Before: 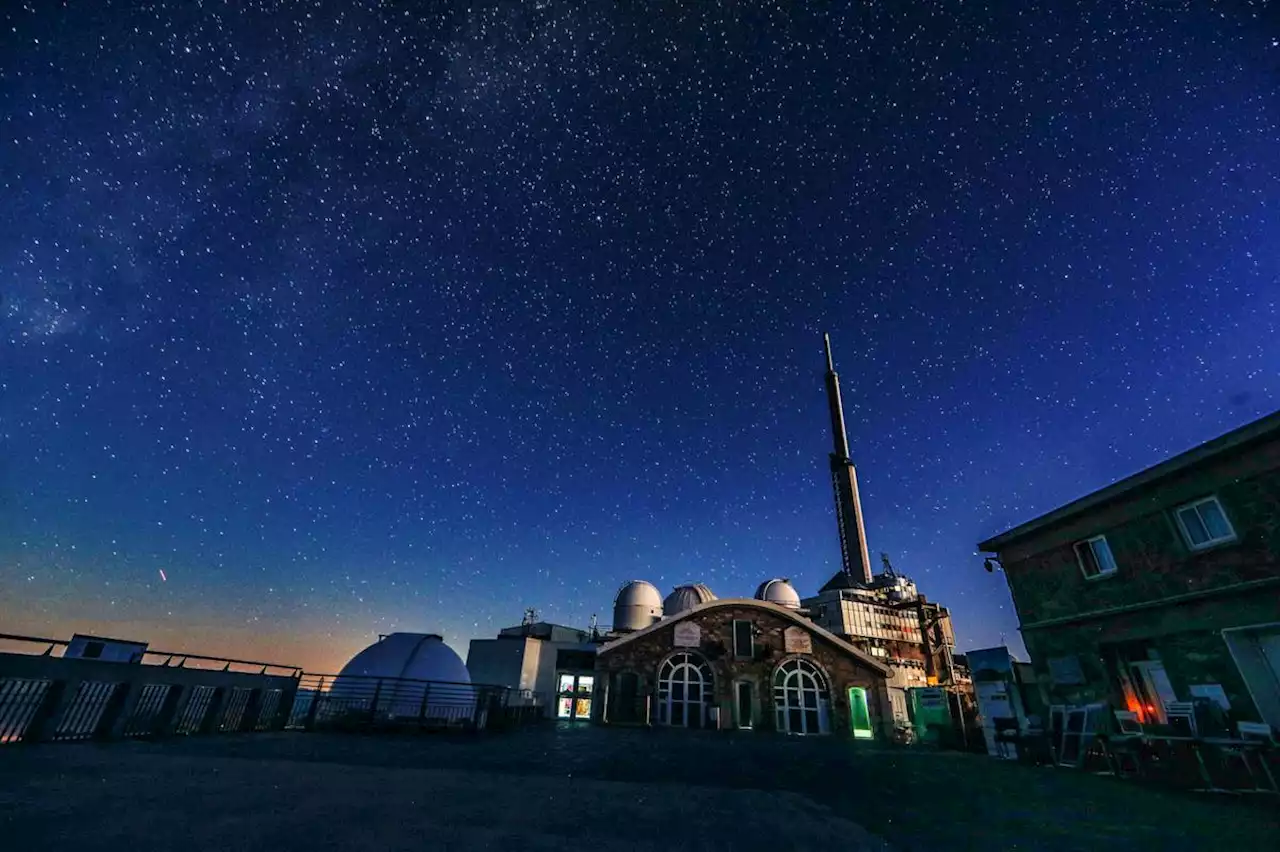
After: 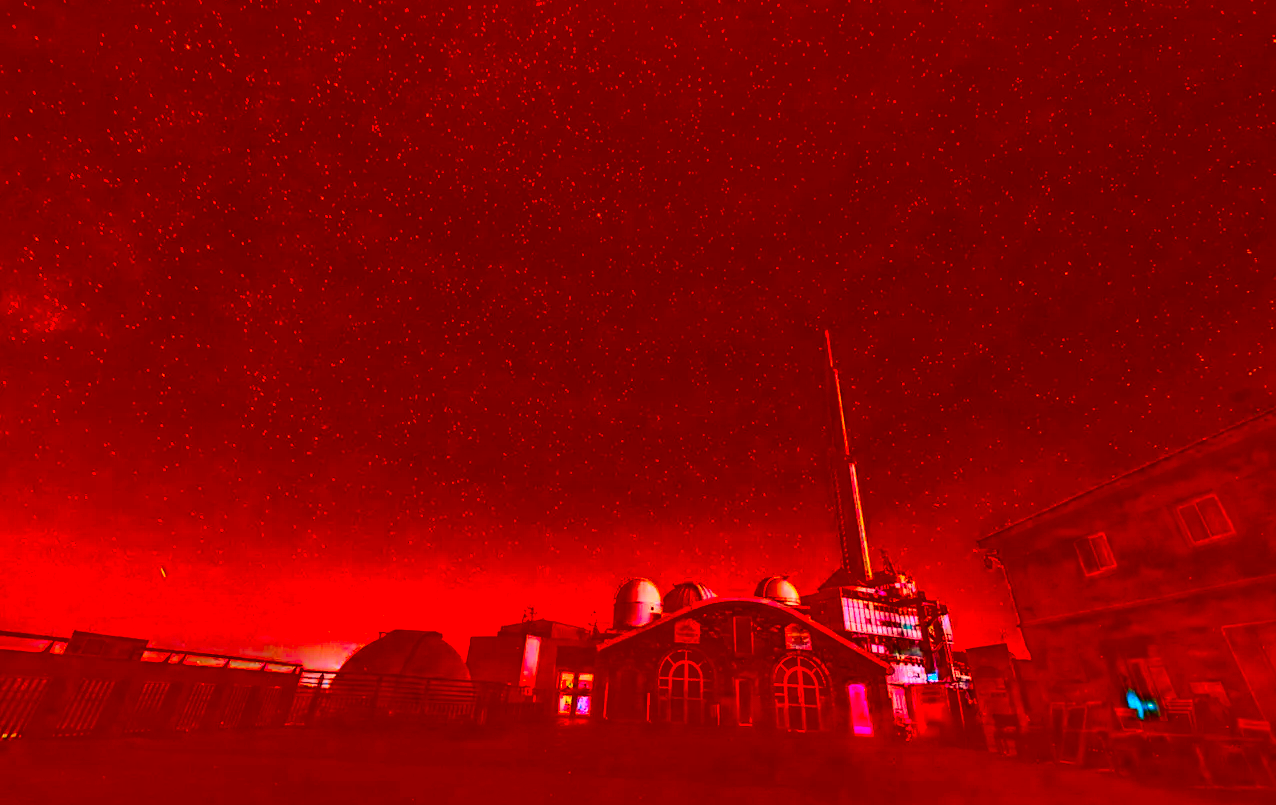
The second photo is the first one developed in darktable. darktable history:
crop: top 0.448%, right 0.264%, bottom 5.045%
exposure: black level correction 0.001, exposure 0.675 EV, compensate highlight preservation false
contrast brightness saturation: contrast 0.19, brightness -0.24, saturation 0.11
color correction: highlights a* -39.68, highlights b* -40, shadows a* -40, shadows b* -40, saturation -3
